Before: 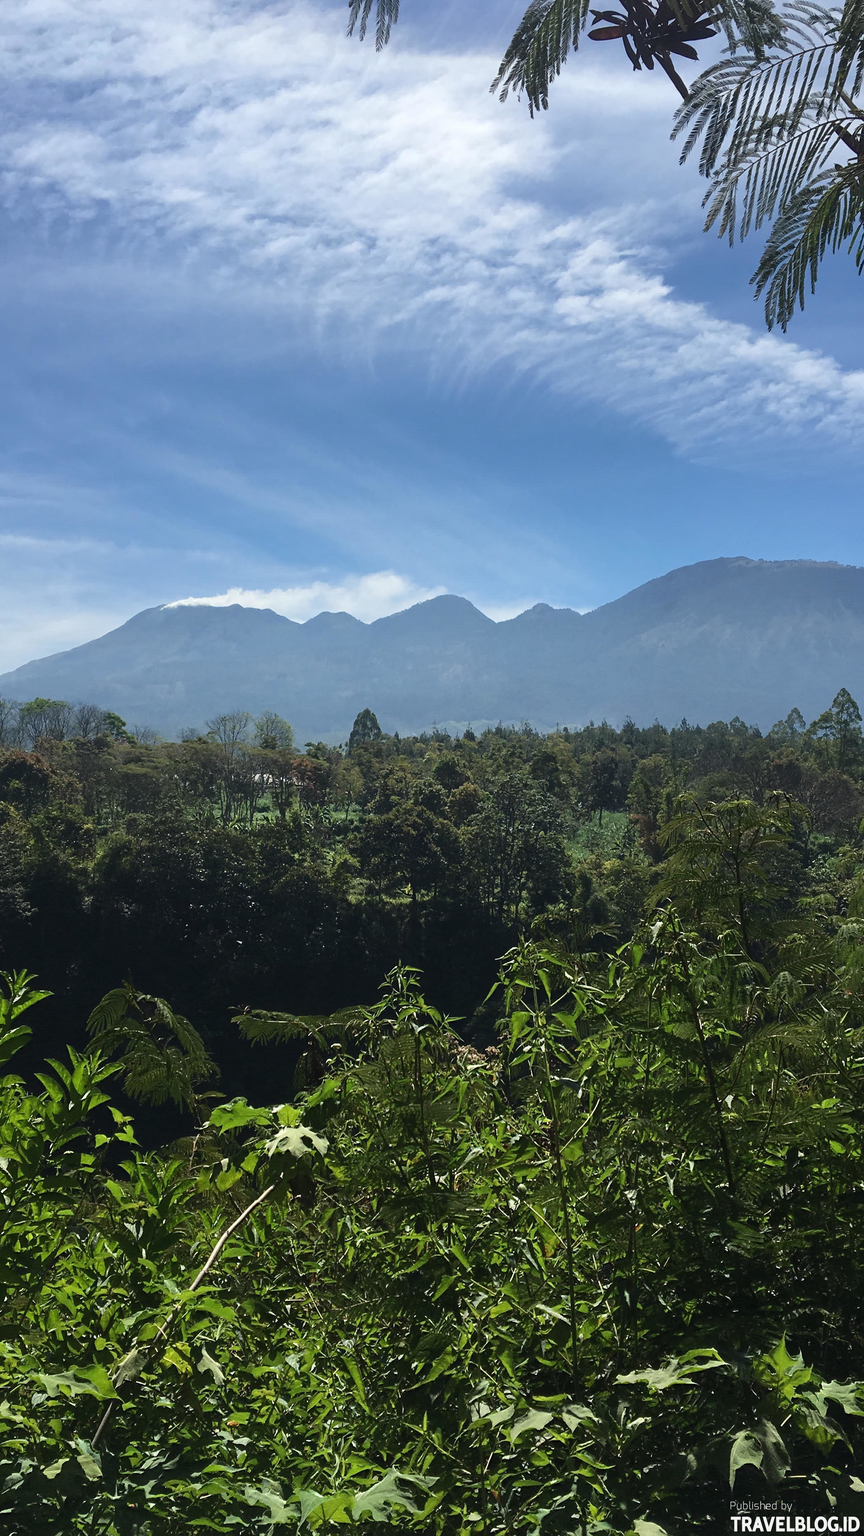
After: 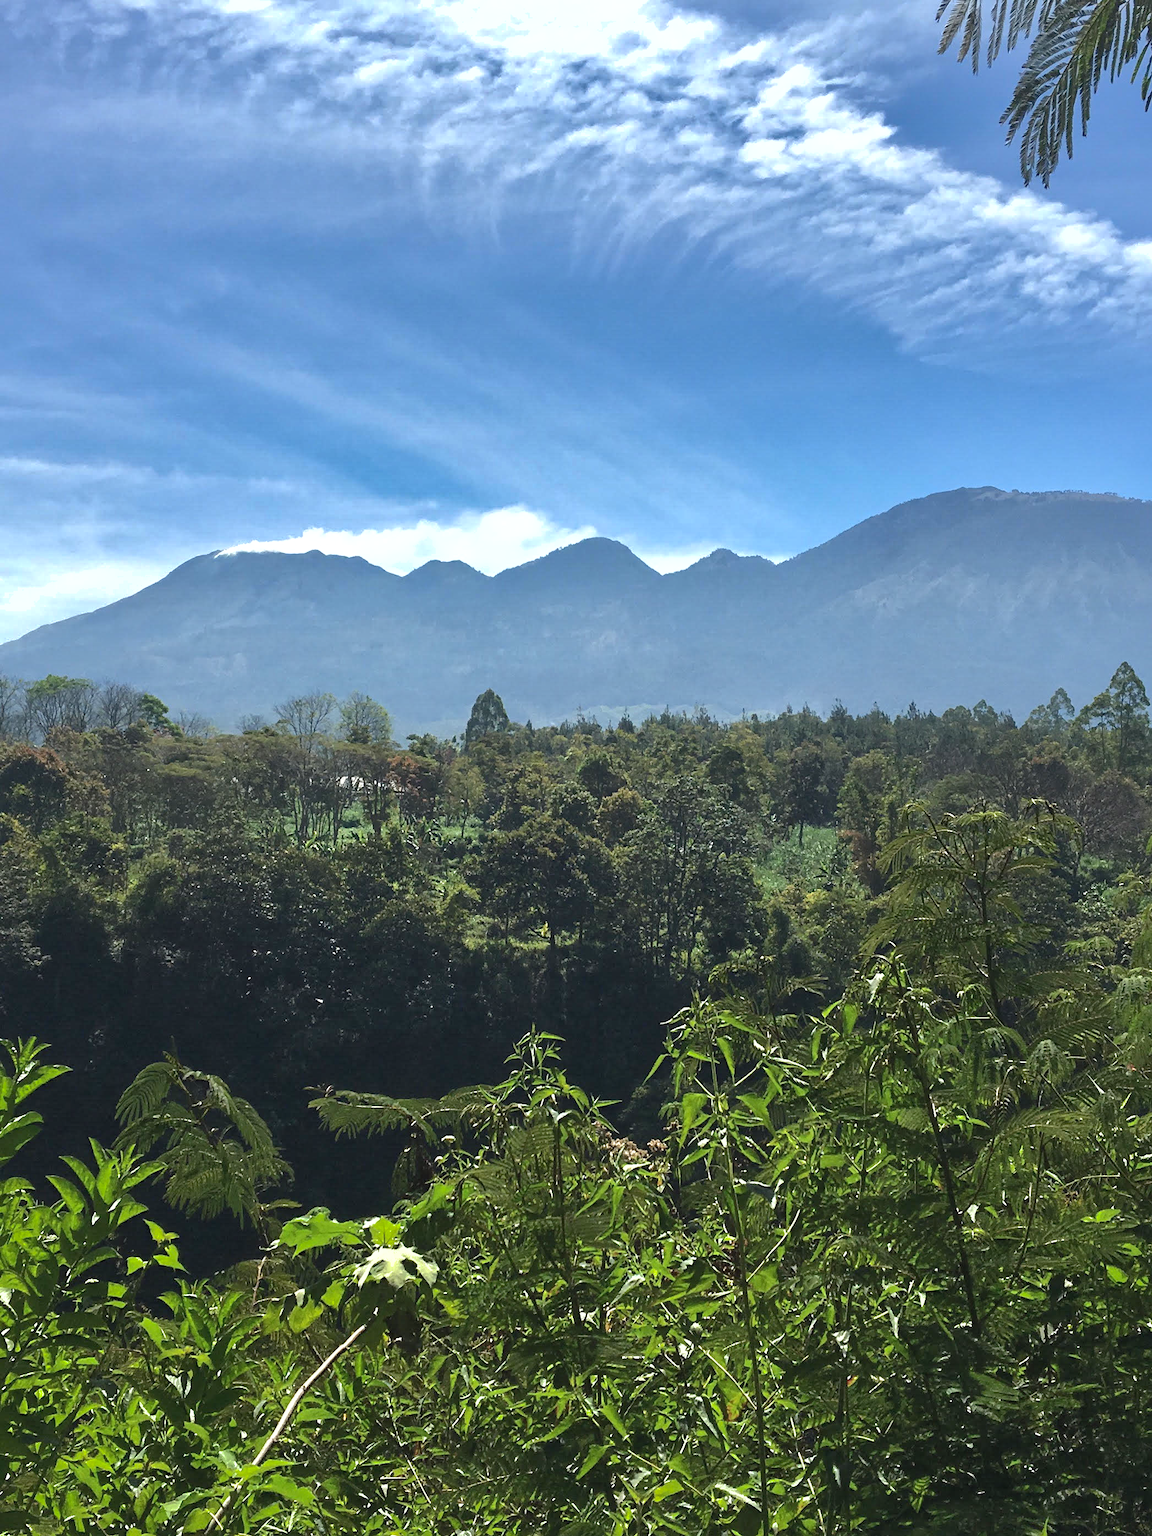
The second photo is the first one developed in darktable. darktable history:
exposure: exposure 0.636 EV, compensate highlight preservation false
shadows and highlights: shadows 40, highlights -60
crop and rotate: top 12.5%, bottom 12.5%
